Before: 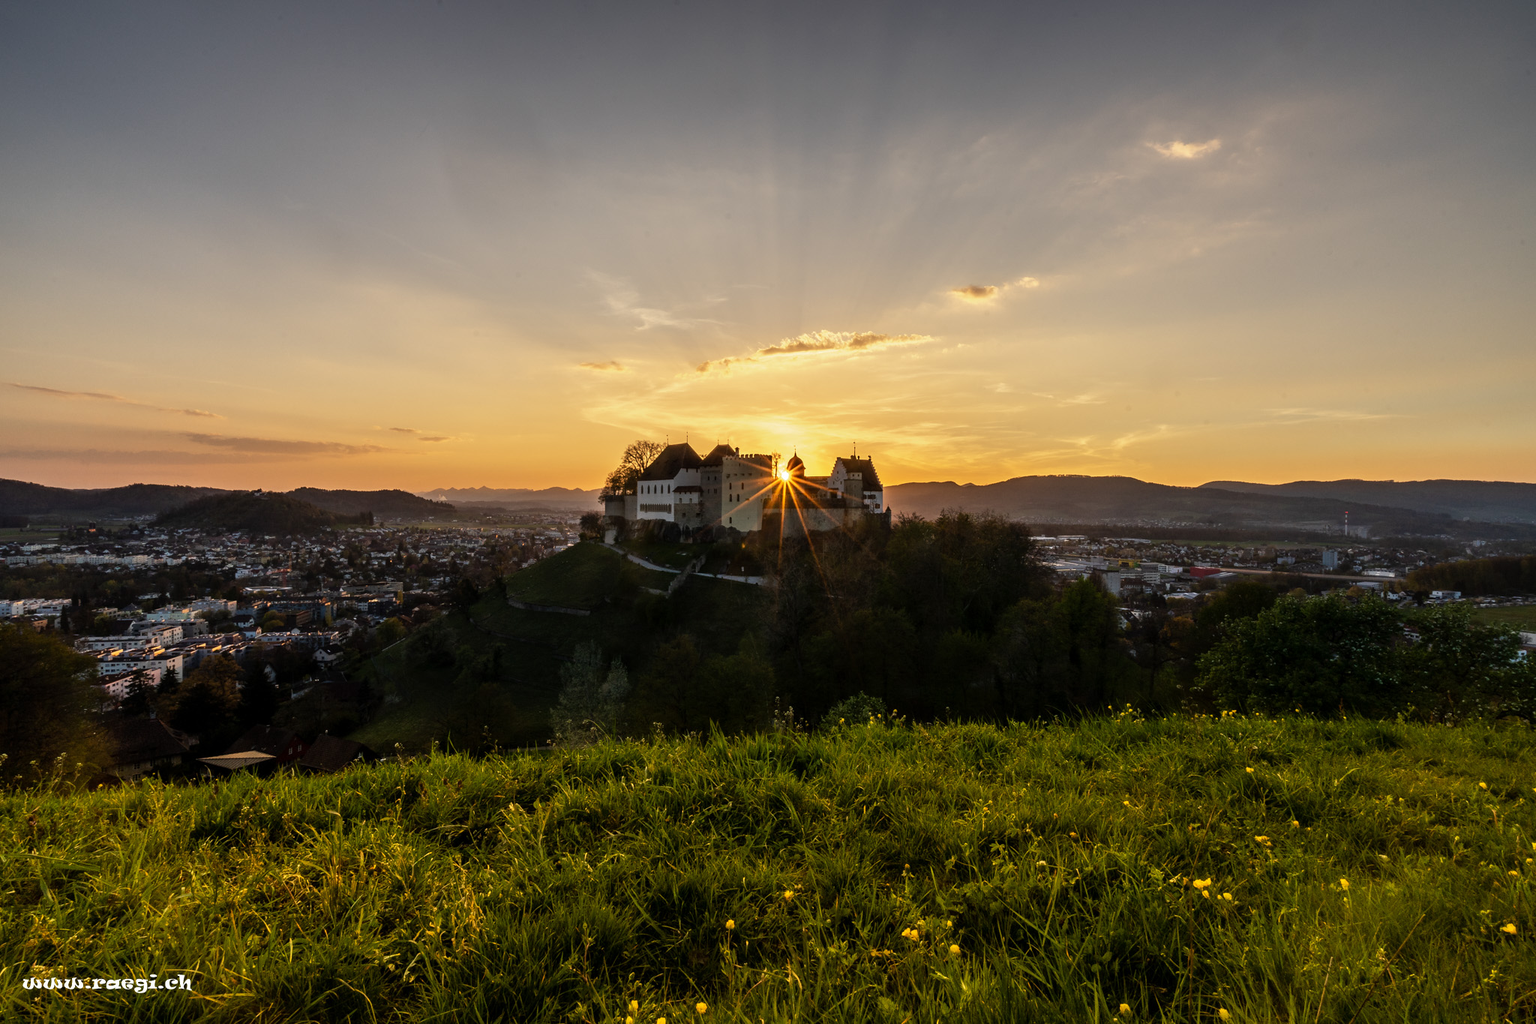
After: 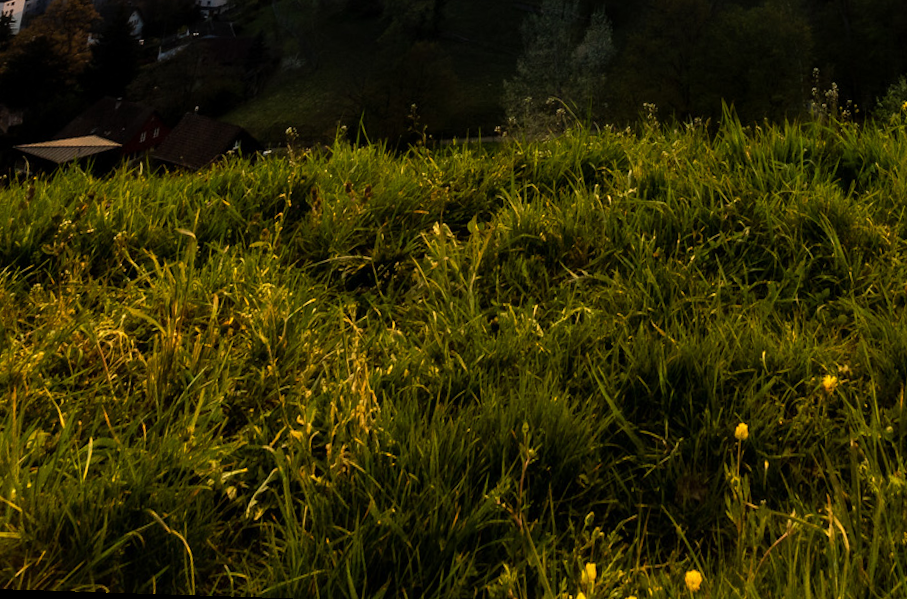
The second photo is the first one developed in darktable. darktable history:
rotate and perspective: rotation 0.72°, lens shift (vertical) -0.352, lens shift (horizontal) -0.051, crop left 0.152, crop right 0.859, crop top 0.019, crop bottom 0.964
crop and rotate: top 54.778%, right 46.61%, bottom 0.159%
